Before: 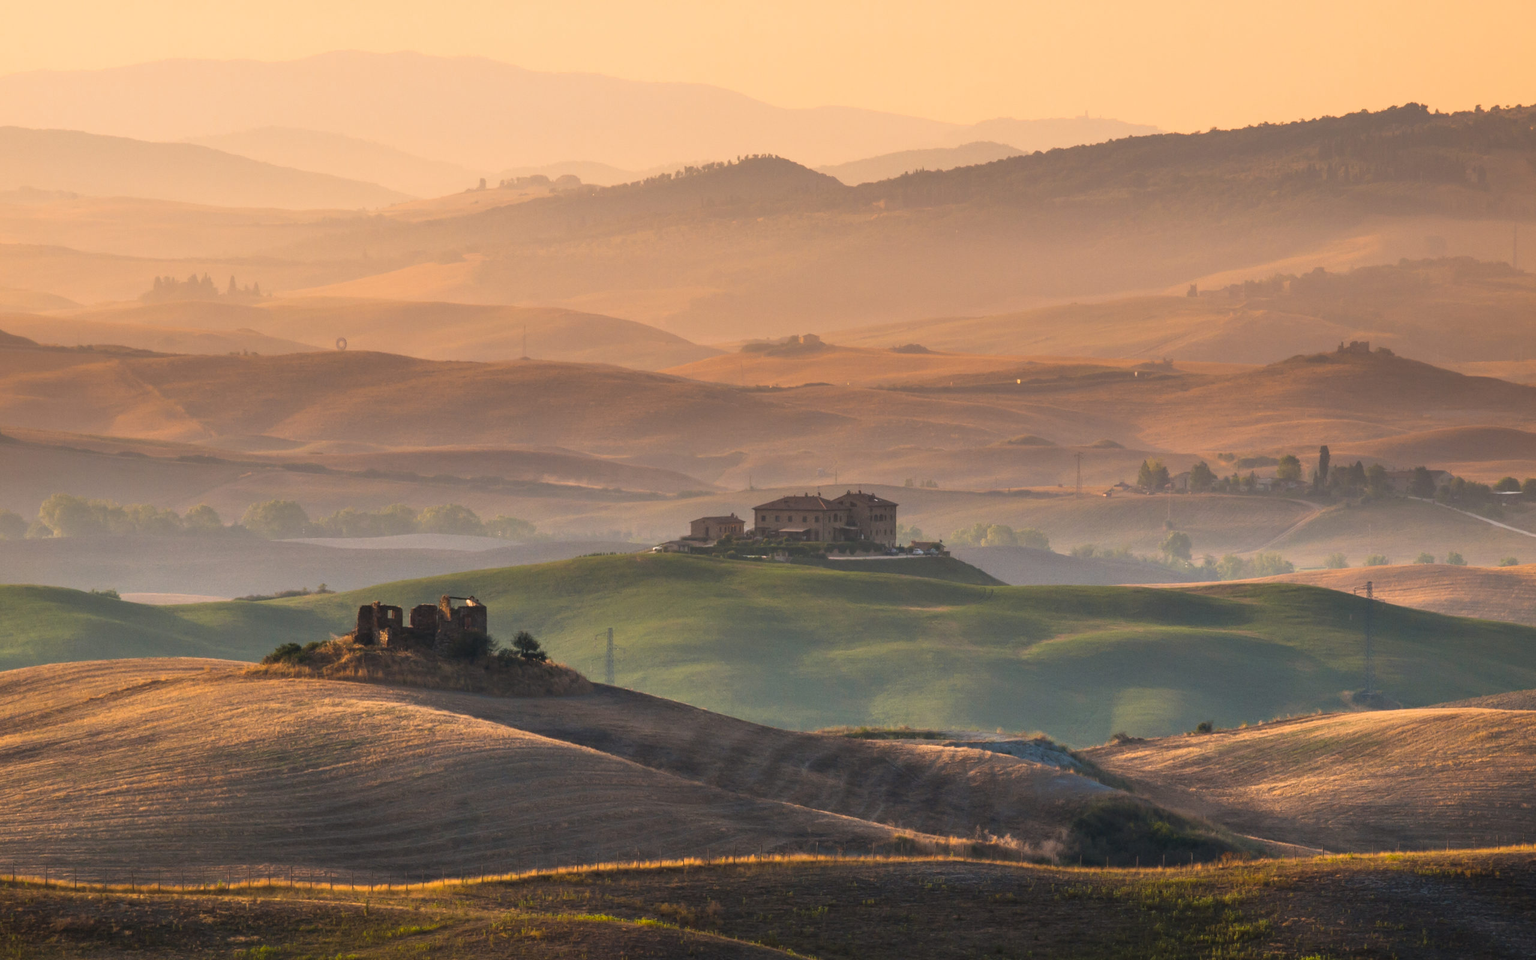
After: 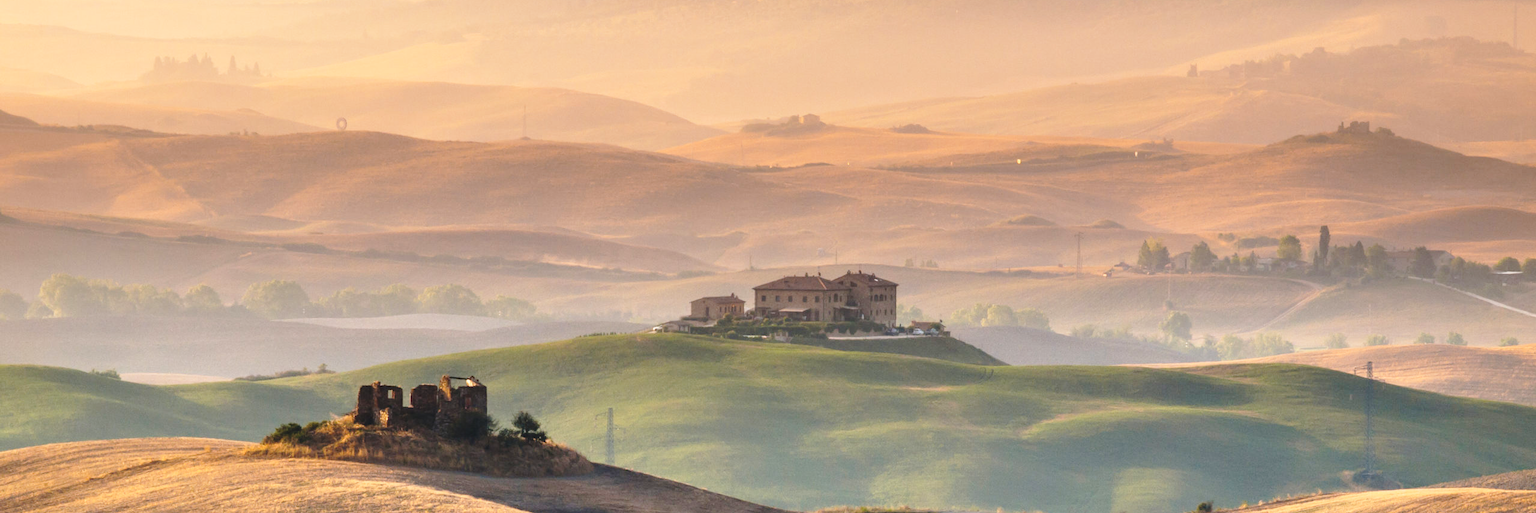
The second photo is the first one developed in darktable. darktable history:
base curve: curves: ch0 [(0, 0) (0.028, 0.03) (0.121, 0.232) (0.46, 0.748) (0.859, 0.968) (1, 1)], preserve colors none
crop and rotate: top 23.043%, bottom 23.437%
